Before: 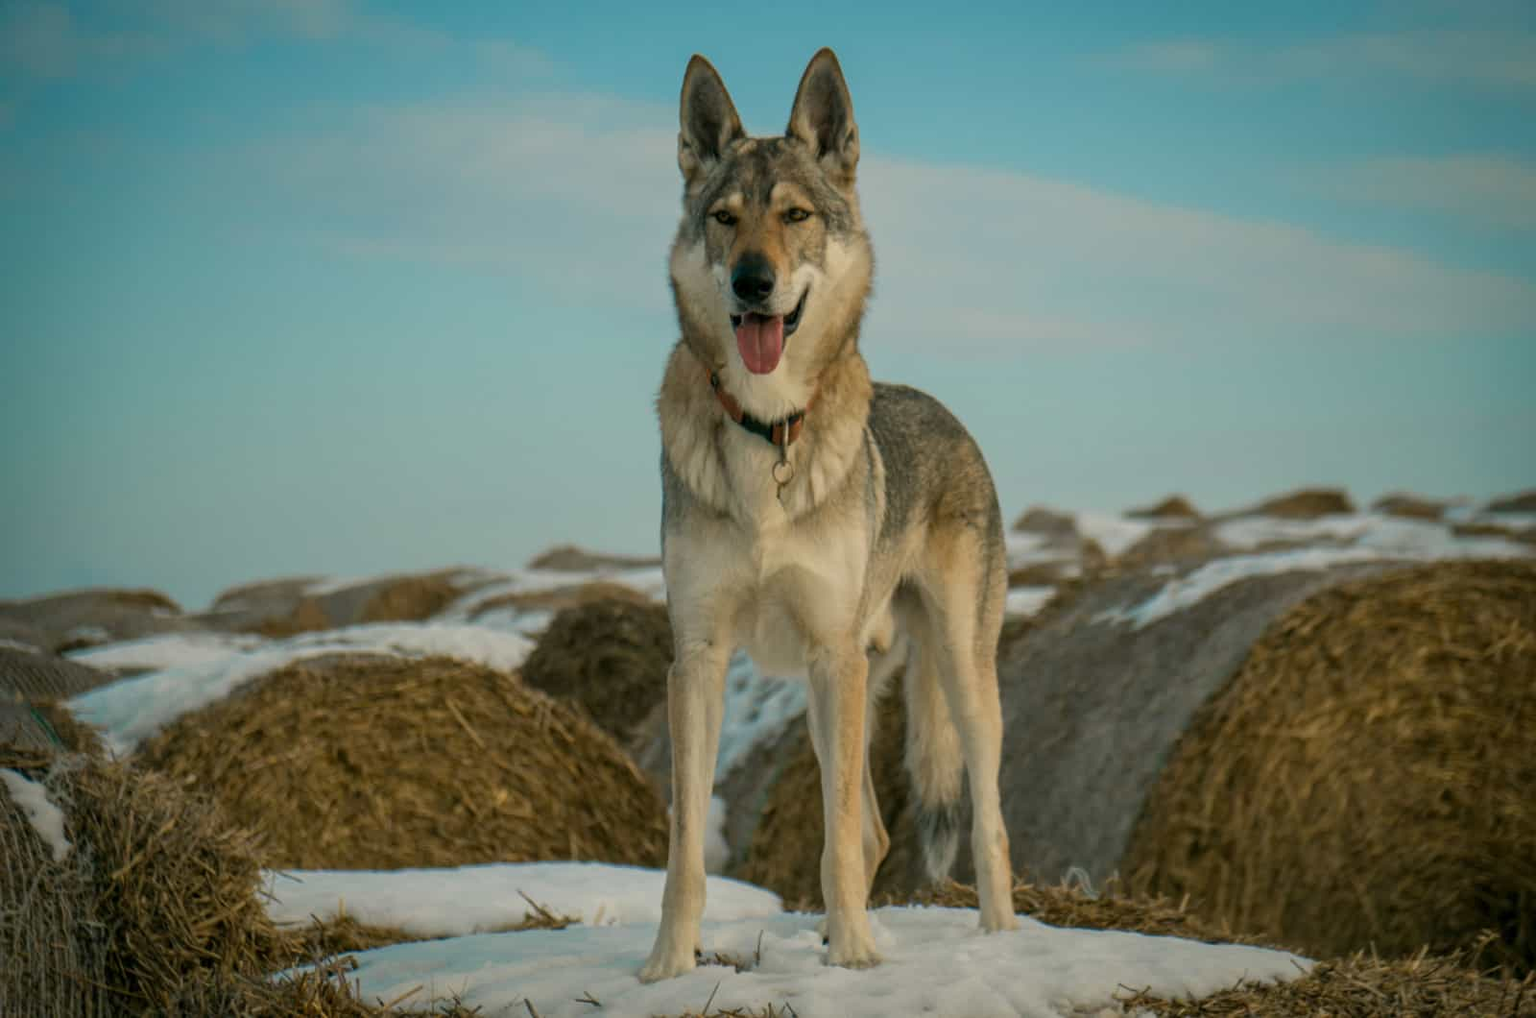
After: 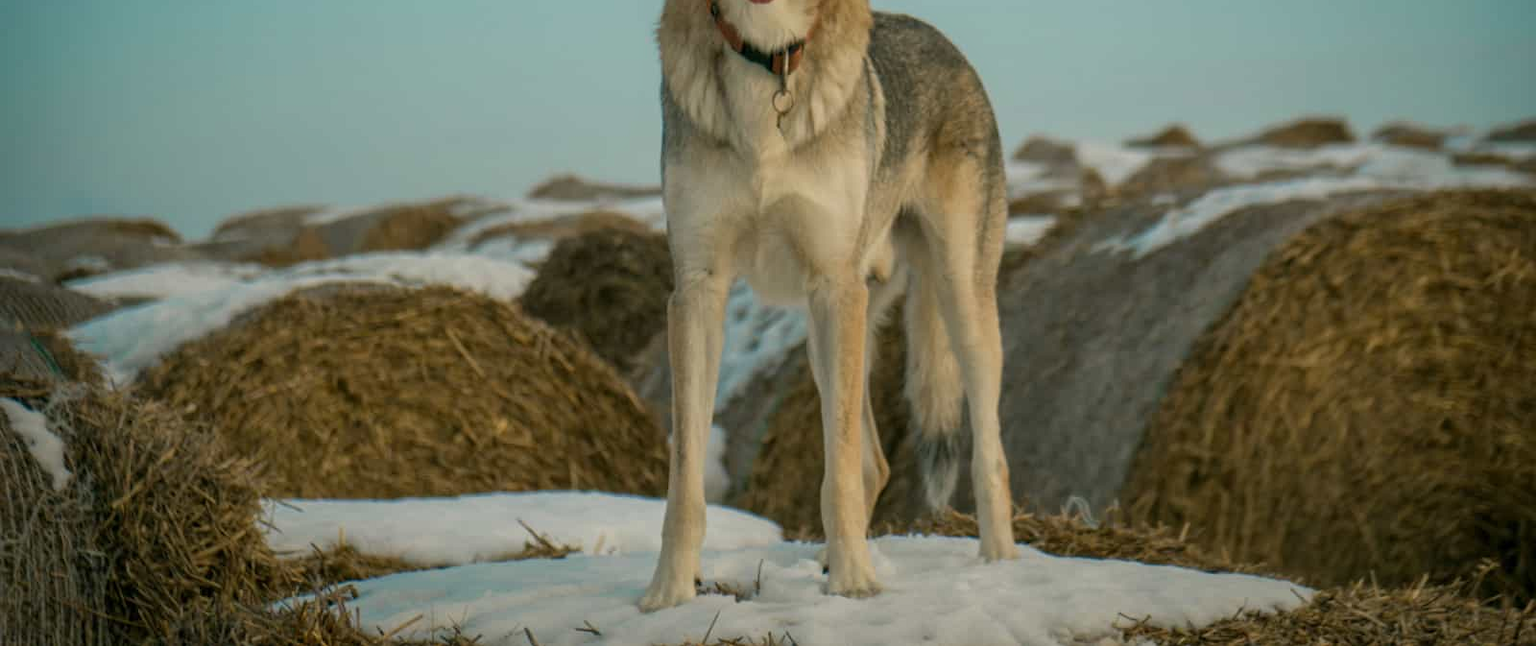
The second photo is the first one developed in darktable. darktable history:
tone equalizer: on, module defaults
crop and rotate: top 36.435%
